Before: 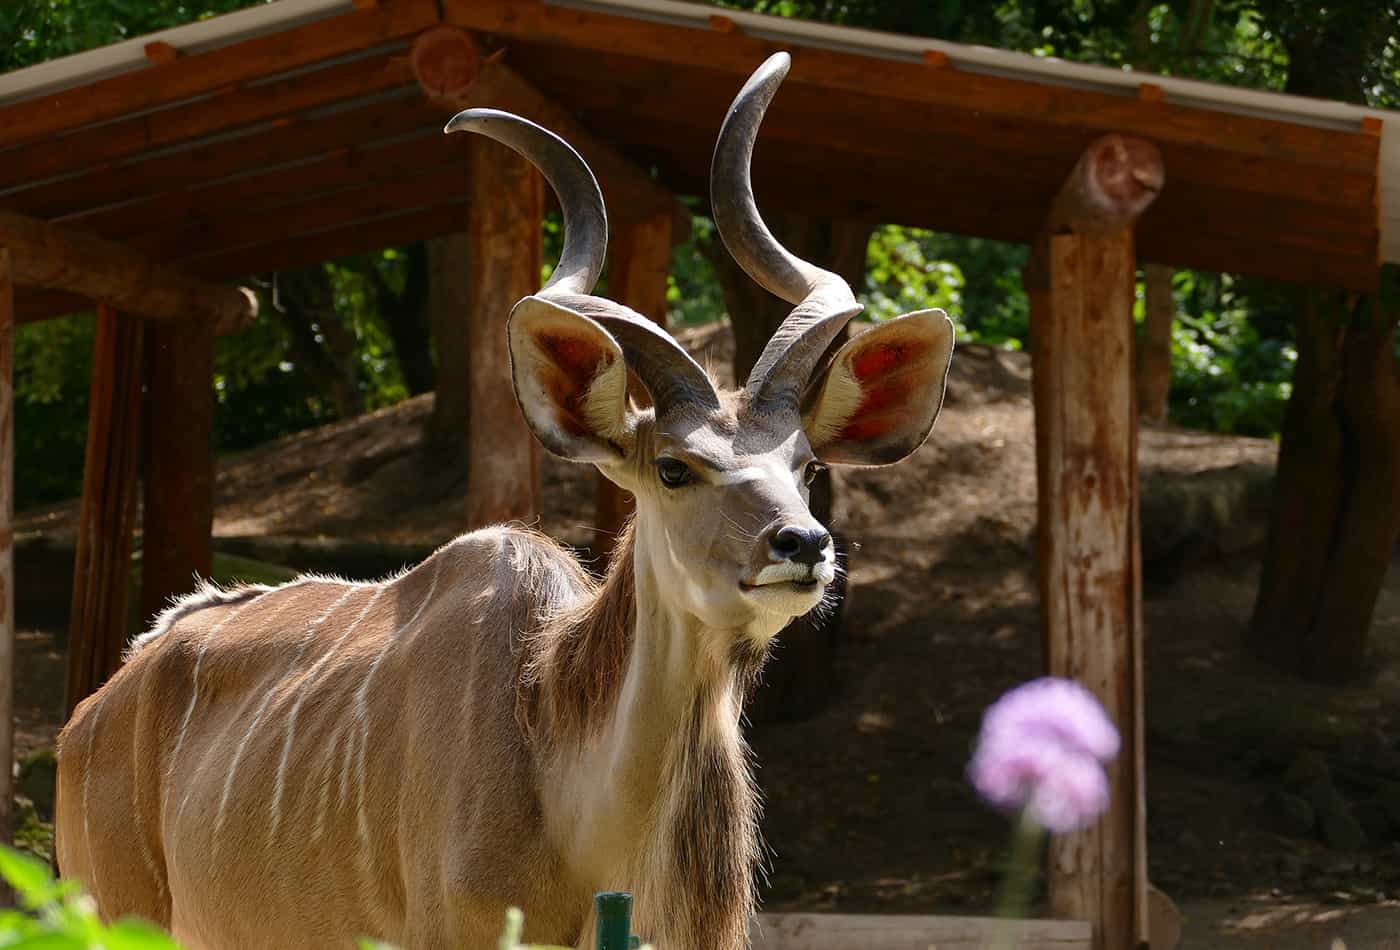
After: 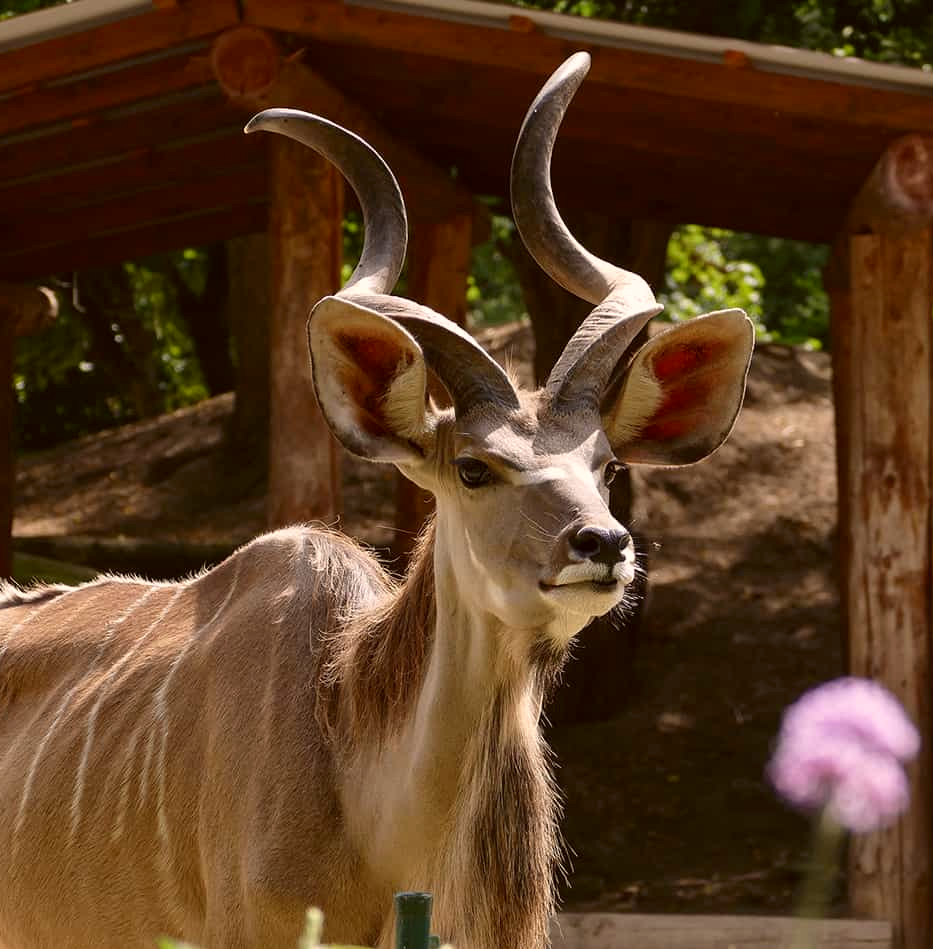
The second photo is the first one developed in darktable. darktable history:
crop and rotate: left 14.385%, right 18.948%
color correction: highlights a* 6.27, highlights b* 8.19, shadows a* 5.94, shadows b* 7.23, saturation 0.9
